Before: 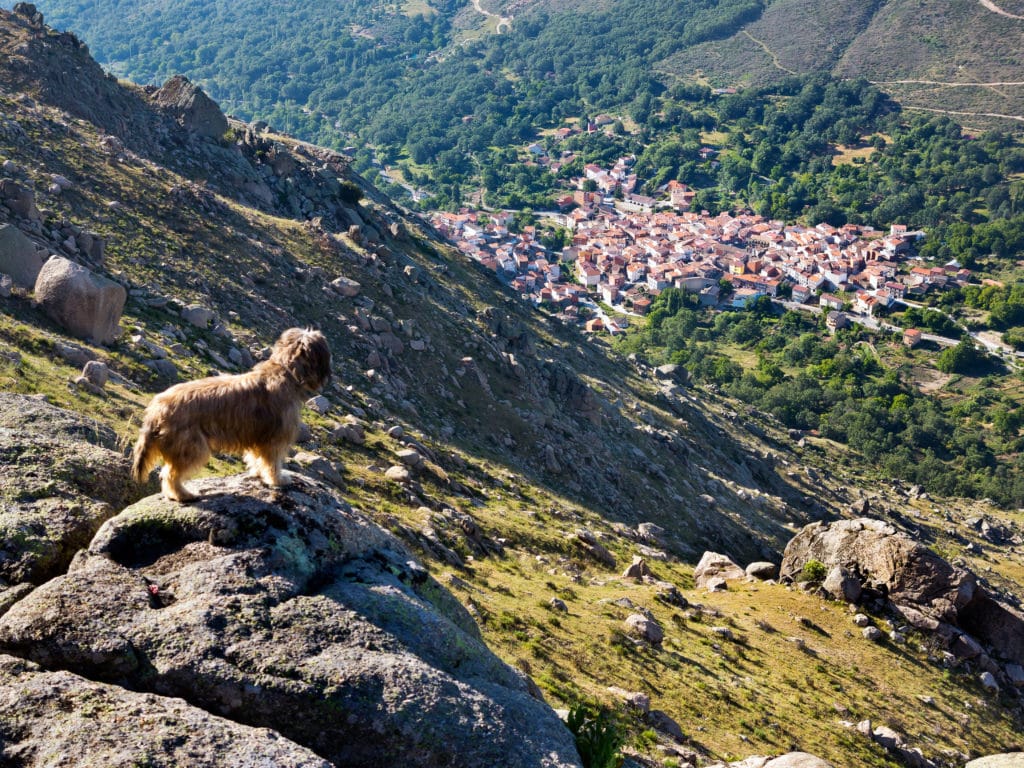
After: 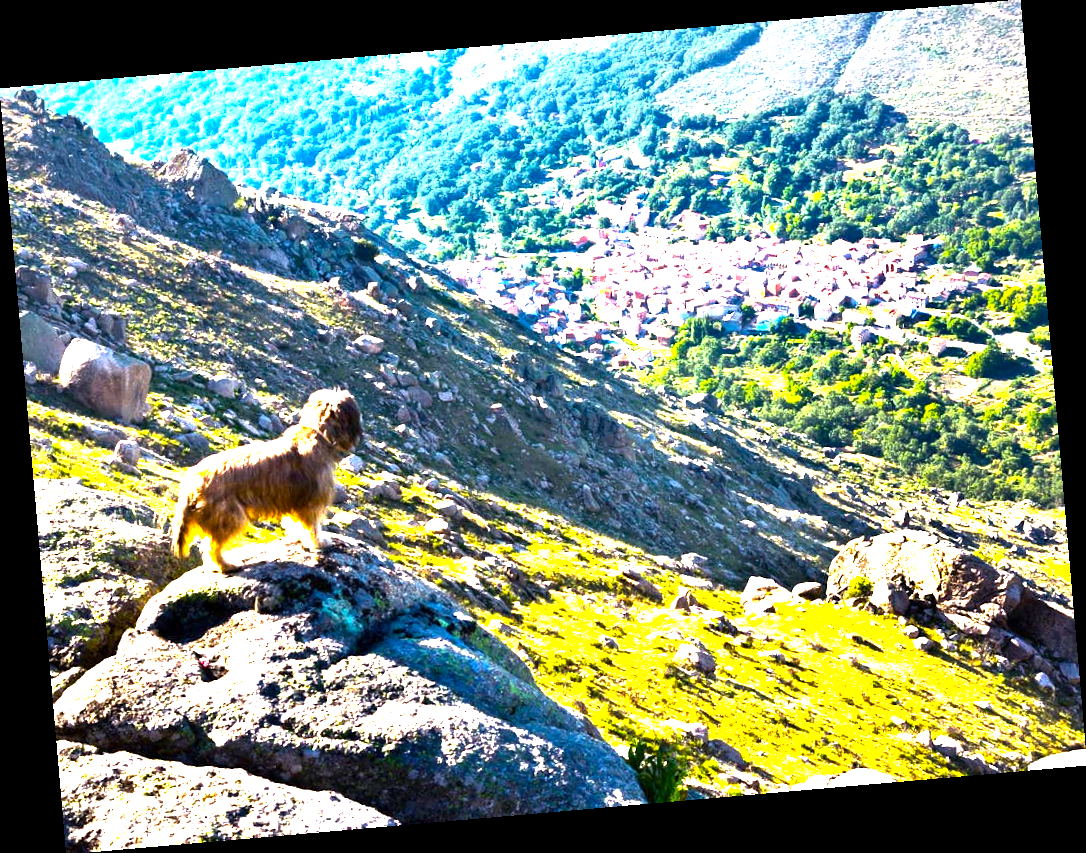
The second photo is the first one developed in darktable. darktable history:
color balance rgb: perceptual saturation grading › global saturation 25%, perceptual brilliance grading › global brilliance 35%, perceptual brilliance grading › highlights 50%, perceptual brilliance grading › mid-tones 60%, perceptual brilliance grading › shadows 35%, global vibrance 20%
rotate and perspective: rotation -4.98°, automatic cropping off
